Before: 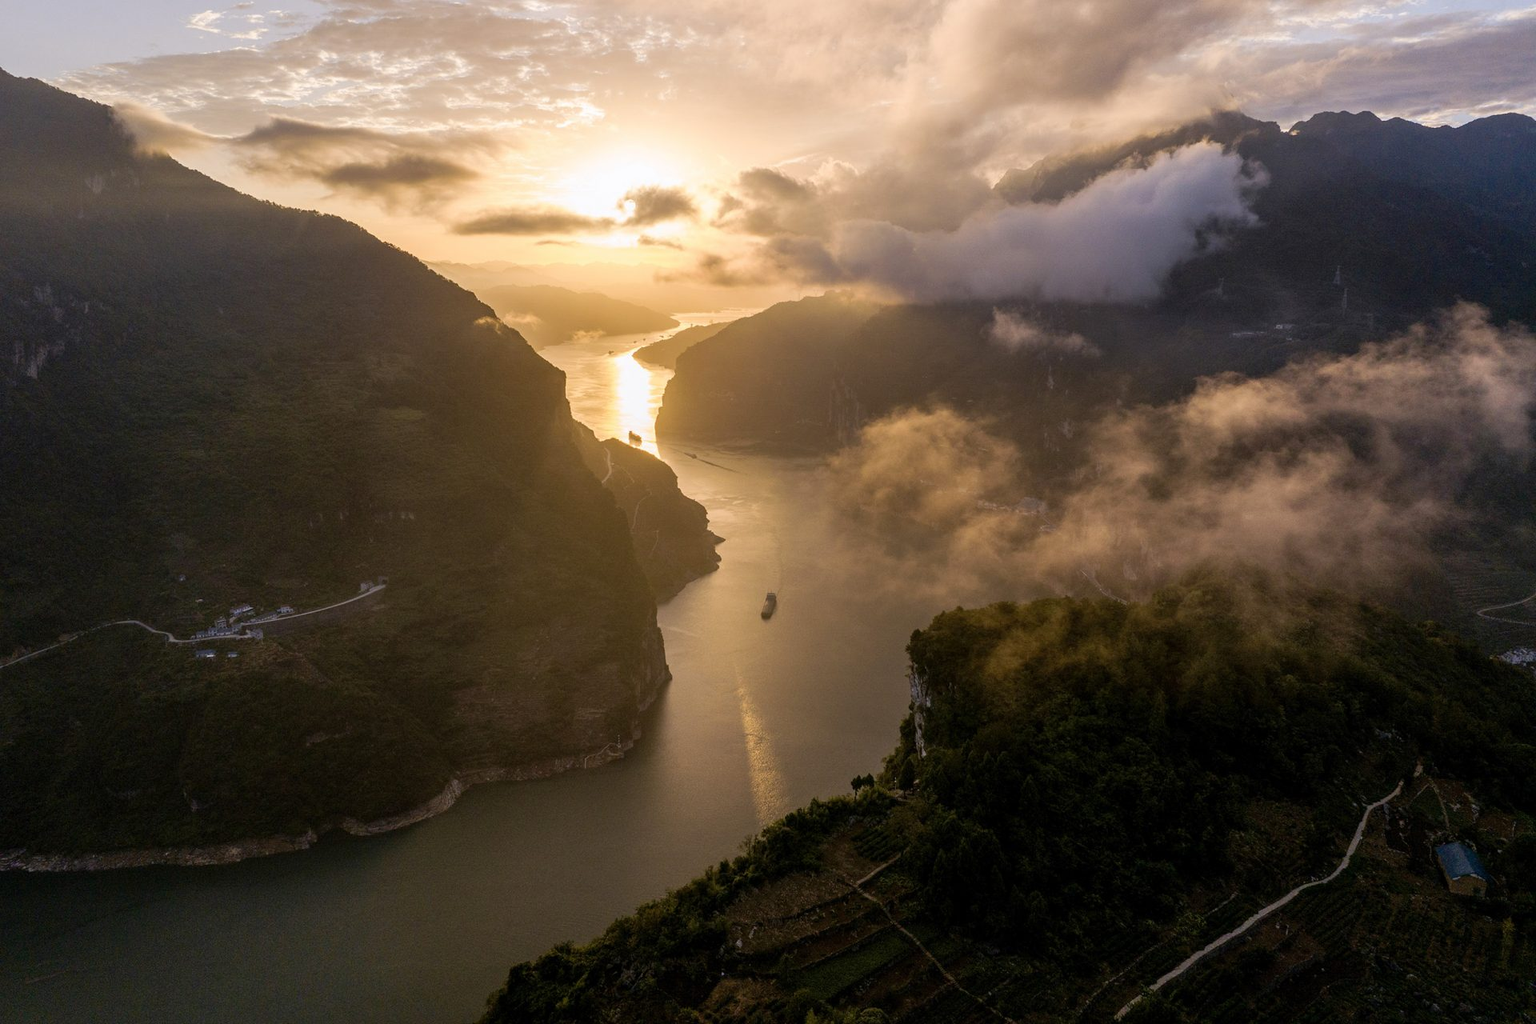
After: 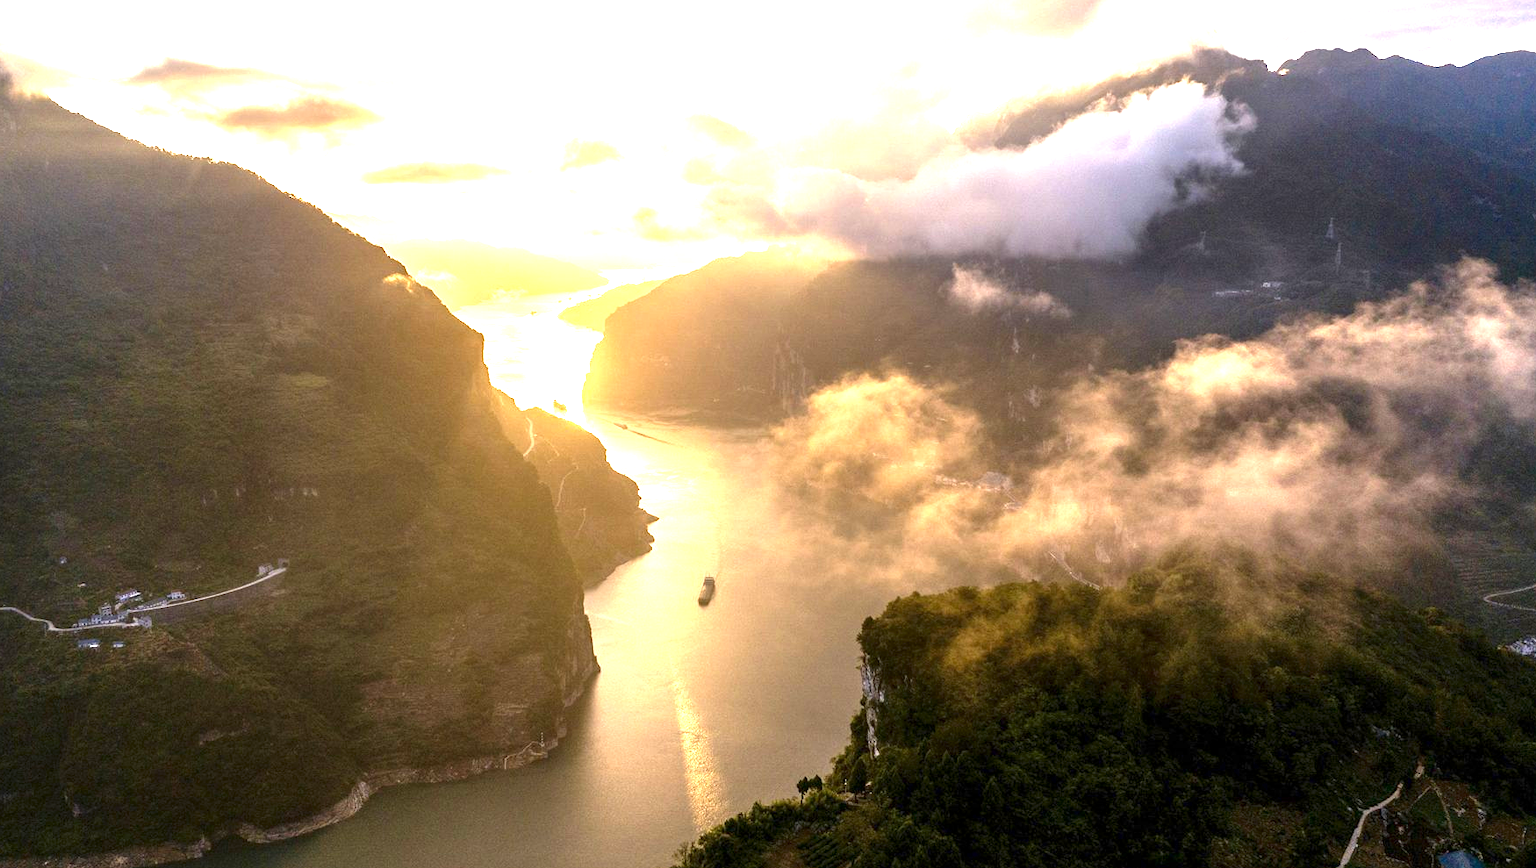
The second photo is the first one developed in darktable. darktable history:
contrast brightness saturation: brightness -0.09
crop: left 8.155%, top 6.611%, bottom 15.385%
exposure: exposure 2.003 EV, compensate highlight preservation false
